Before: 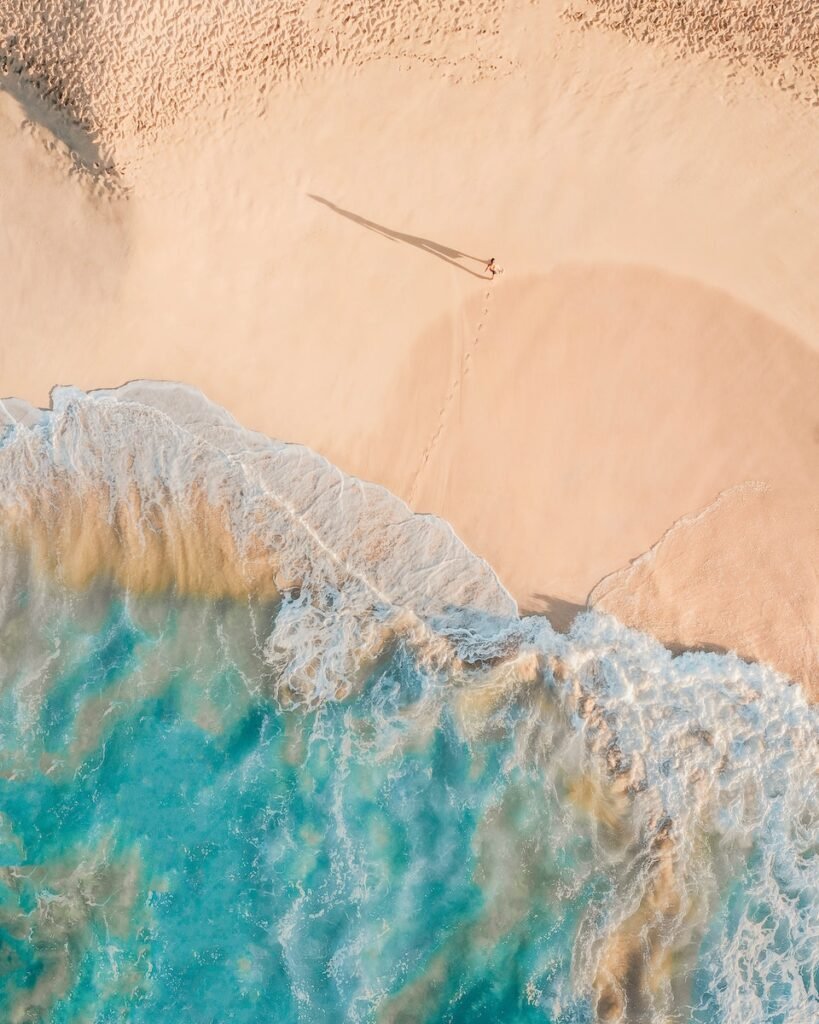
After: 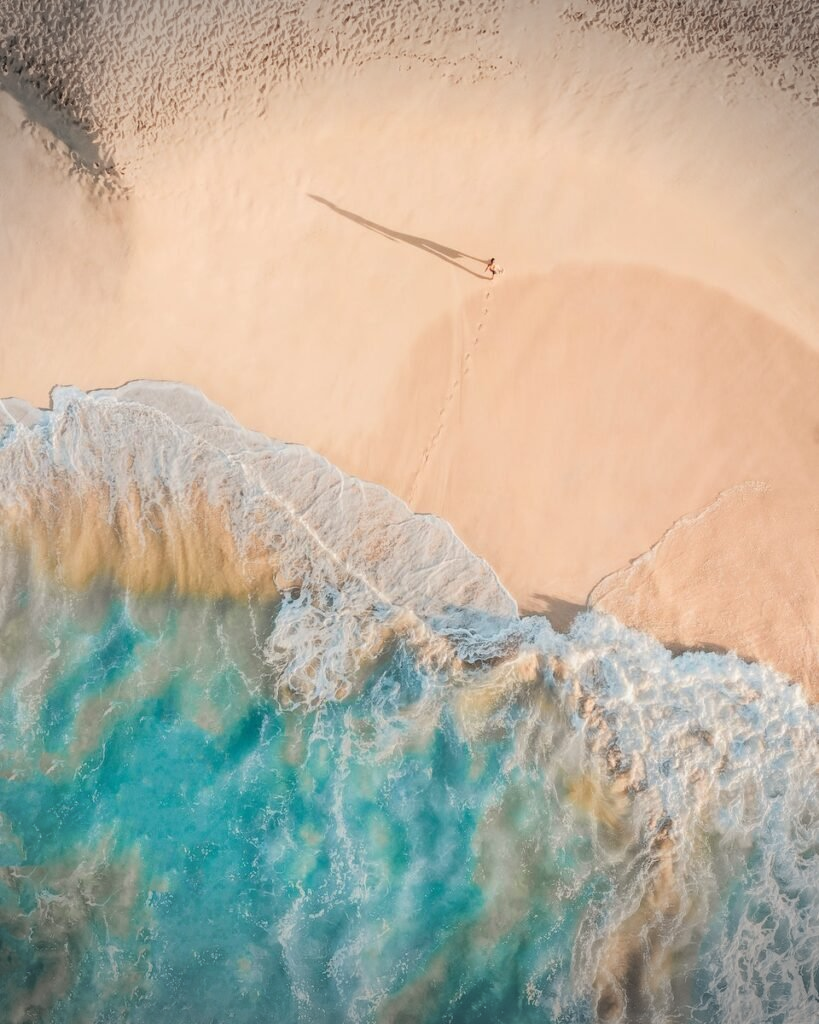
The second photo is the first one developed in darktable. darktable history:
vignetting: fall-off start 88.66%, fall-off radius 44.3%, width/height ratio 1.154
